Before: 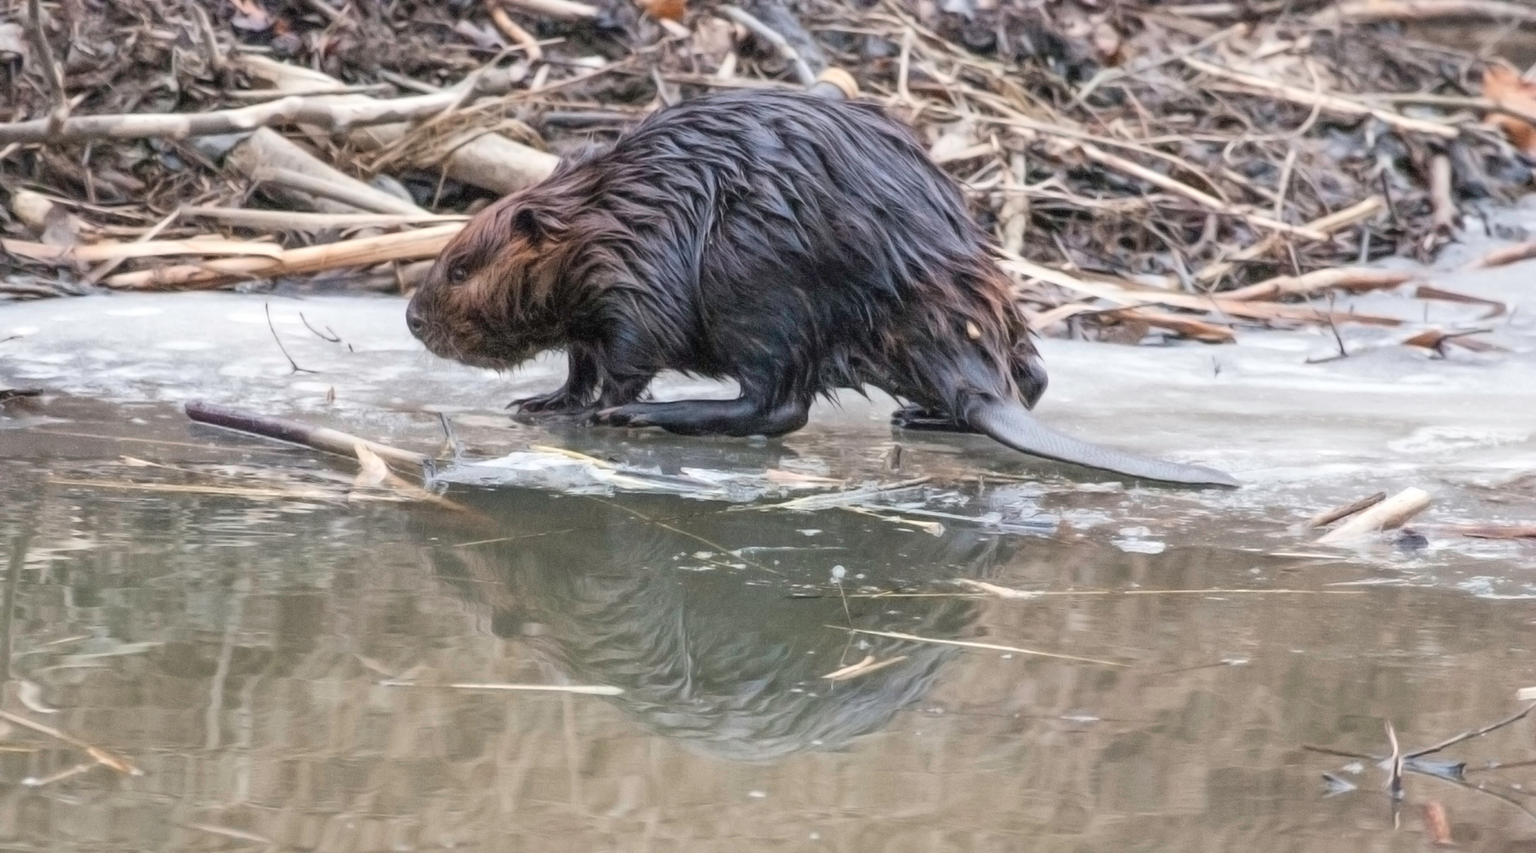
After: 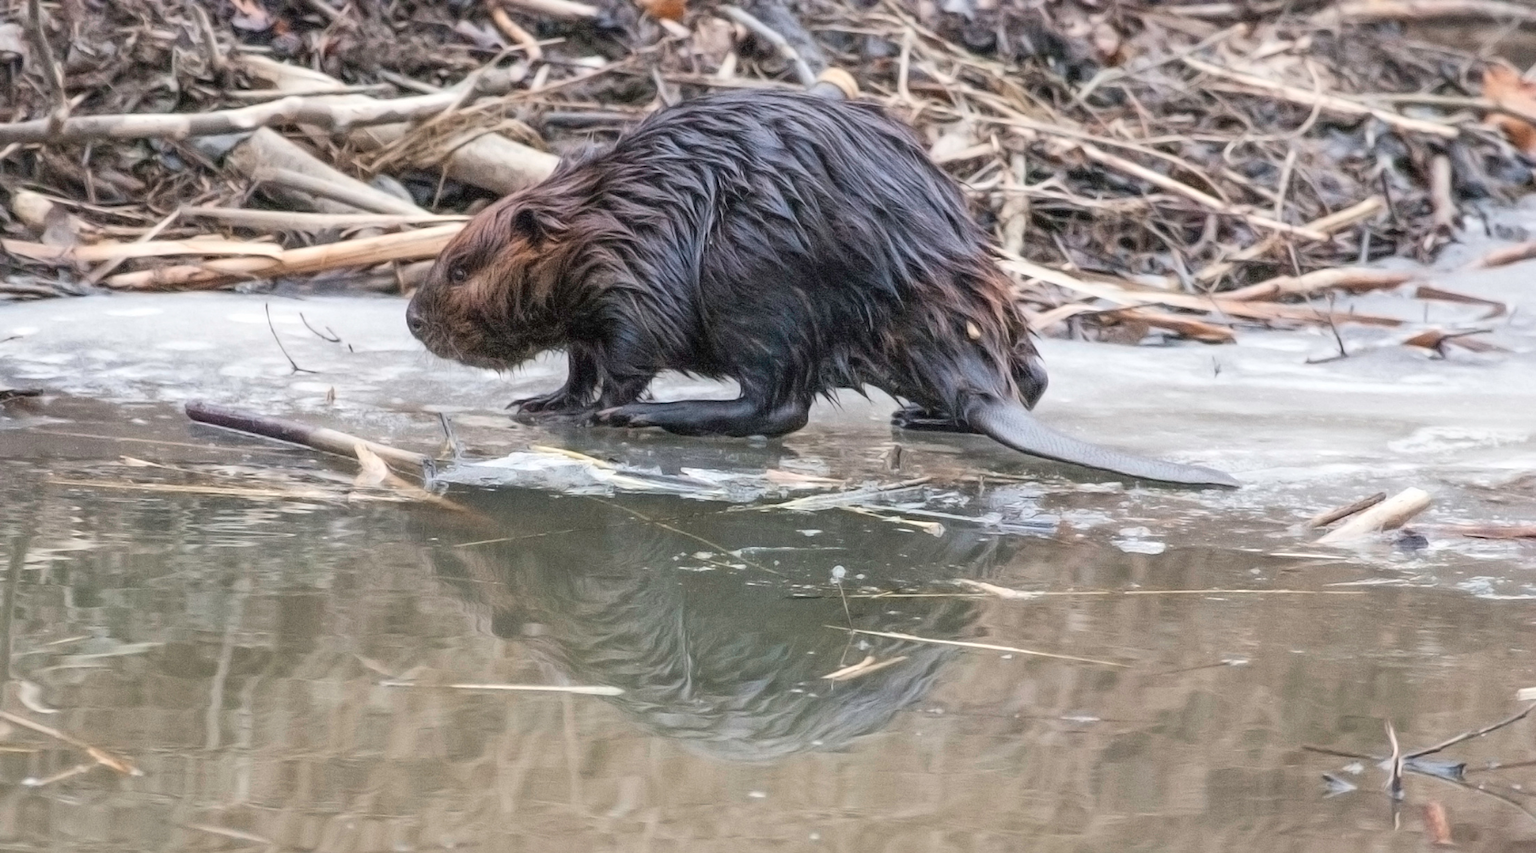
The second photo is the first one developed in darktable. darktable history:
sharpen: radius 1.307, amount 0.29, threshold 0.057
